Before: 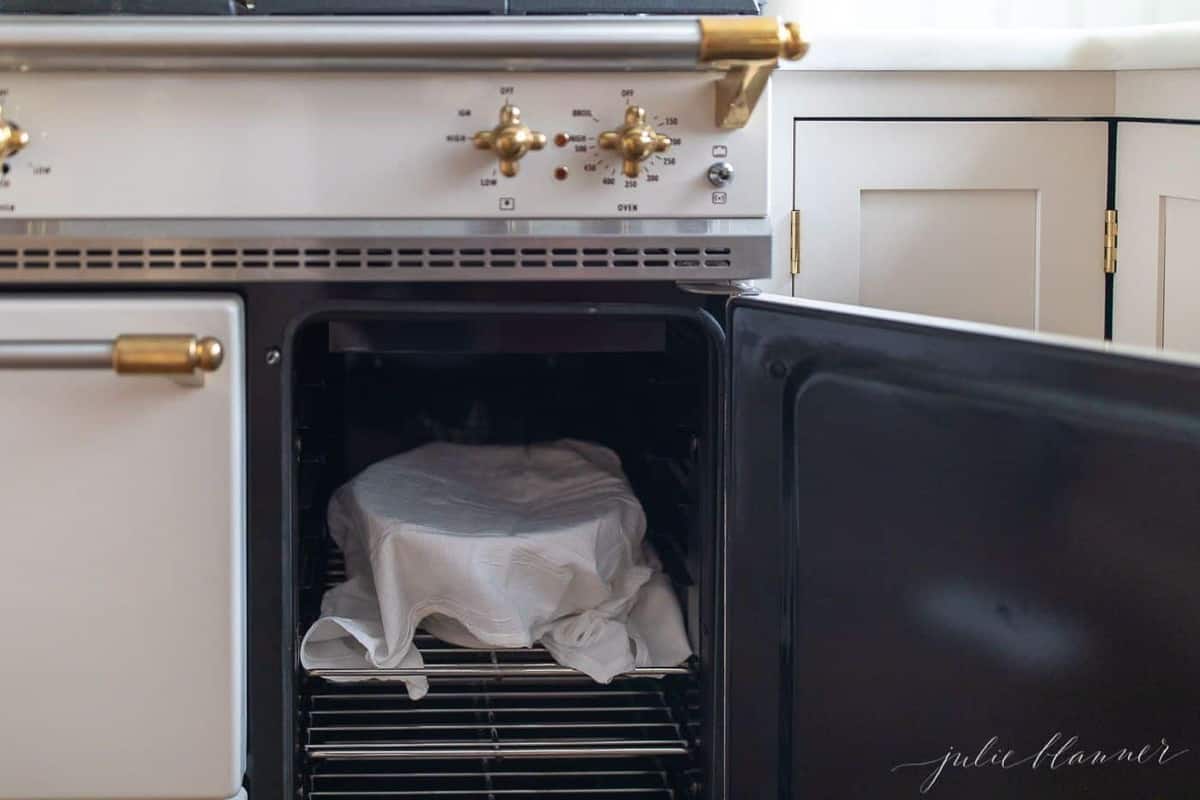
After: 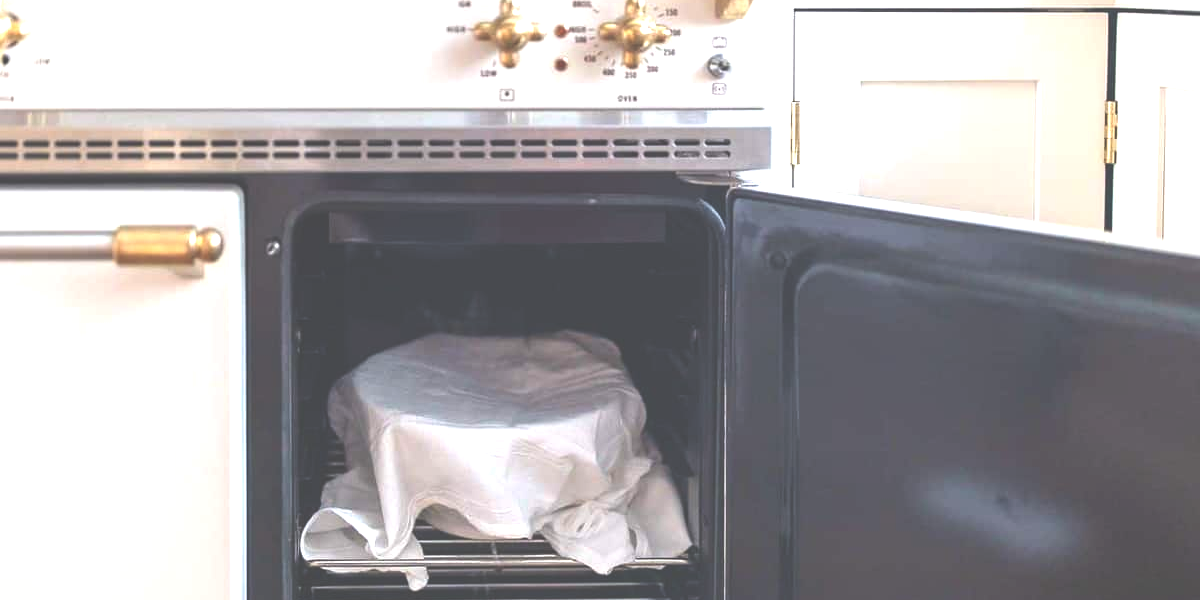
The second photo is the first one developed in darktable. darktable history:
crop: top 13.715%, bottom 11.184%
exposure: black level correction -0.023, exposure 1.394 EV, compensate highlight preservation false
